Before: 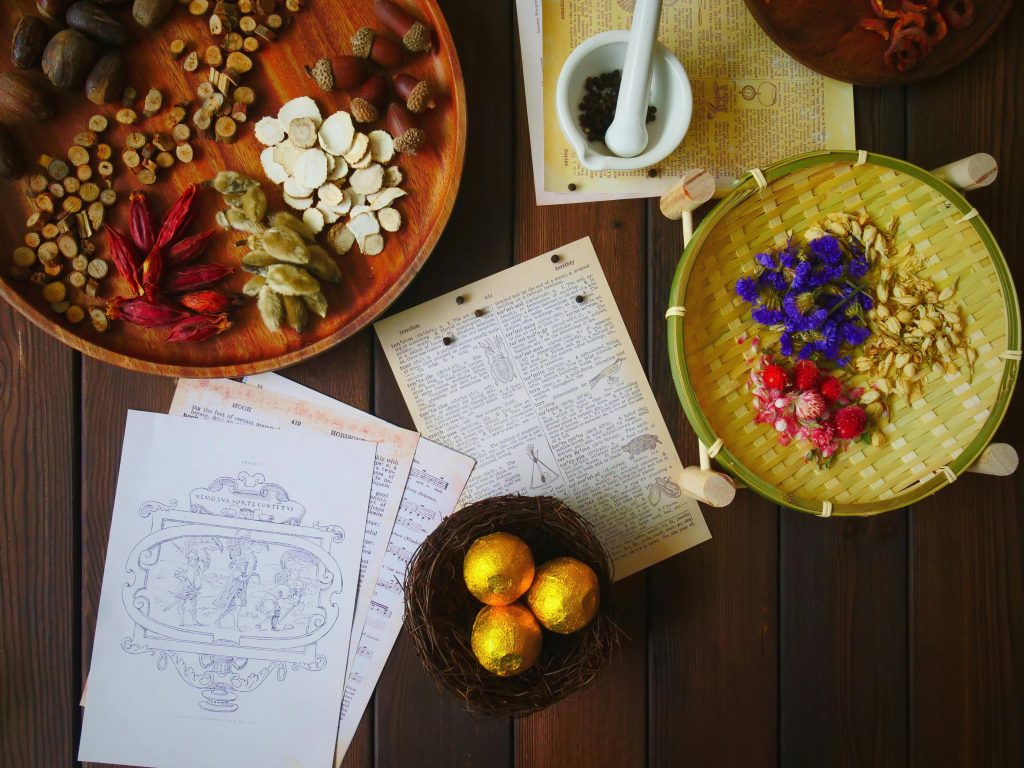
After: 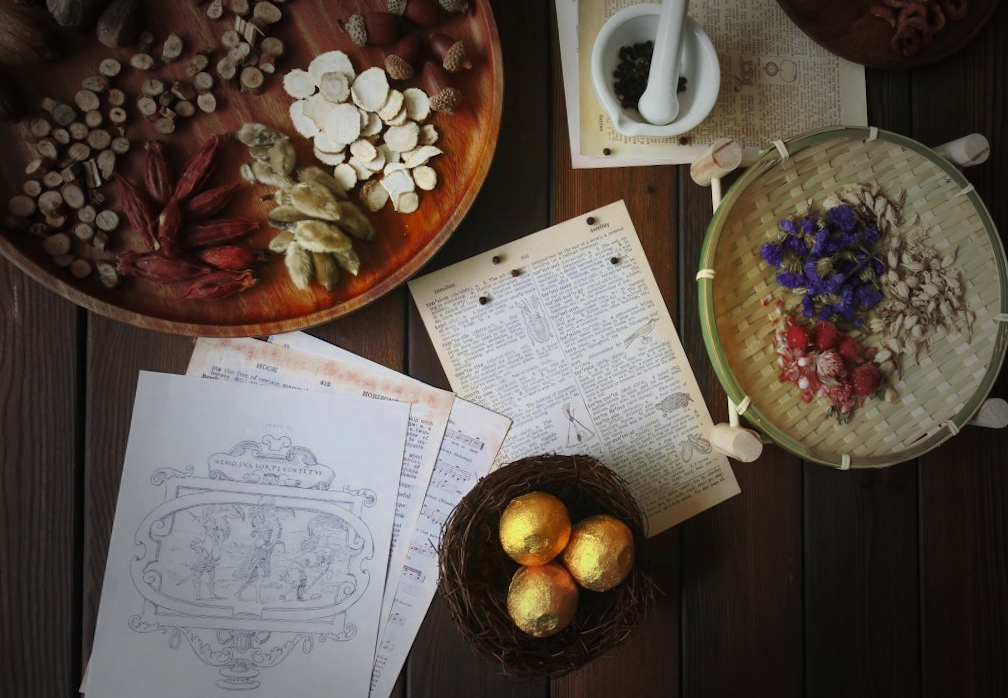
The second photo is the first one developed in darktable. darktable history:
white balance: emerald 1
color zones: curves: ch0 [(0, 0.5) (0.125, 0.4) (0.25, 0.5) (0.375, 0.4) (0.5, 0.4) (0.625, 0.35) (0.75, 0.35) (0.875, 0.5)]; ch1 [(0, 0.35) (0.125, 0.45) (0.25, 0.35) (0.375, 0.35) (0.5, 0.35) (0.625, 0.35) (0.75, 0.45) (0.875, 0.35)]; ch2 [(0, 0.6) (0.125, 0.5) (0.25, 0.5) (0.375, 0.6) (0.5, 0.6) (0.625, 0.5) (0.75, 0.5) (0.875, 0.5)]
vignetting: fall-off start 40%, fall-off radius 40%
rotate and perspective: rotation -0.013°, lens shift (vertical) -0.027, lens shift (horizontal) 0.178, crop left 0.016, crop right 0.989, crop top 0.082, crop bottom 0.918
